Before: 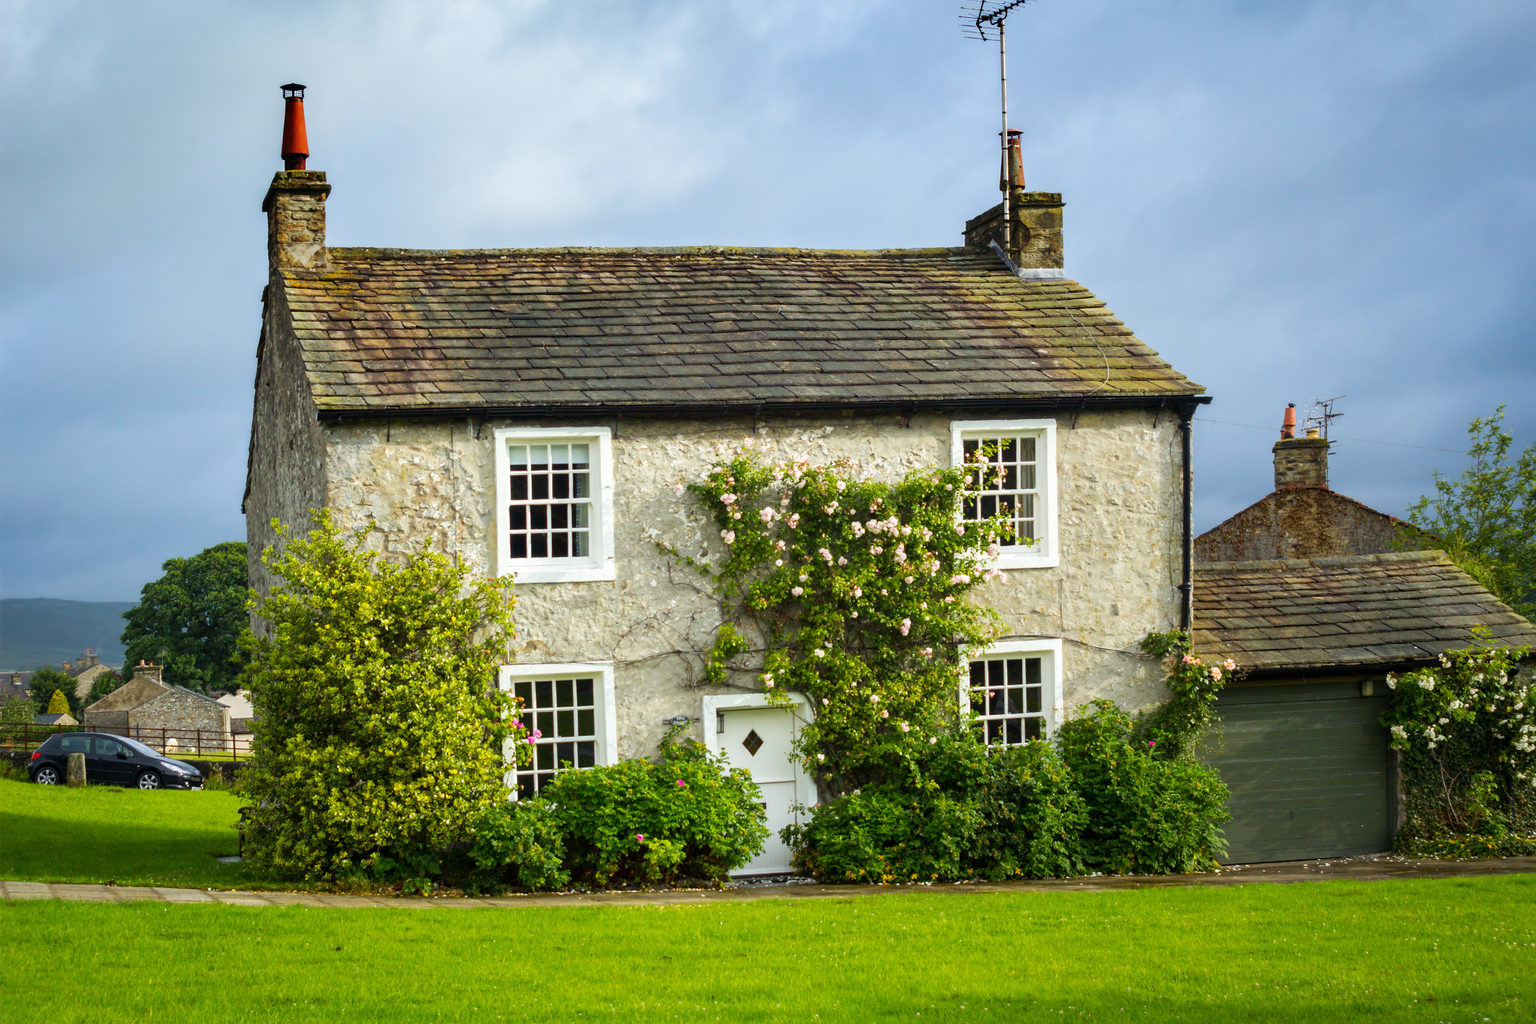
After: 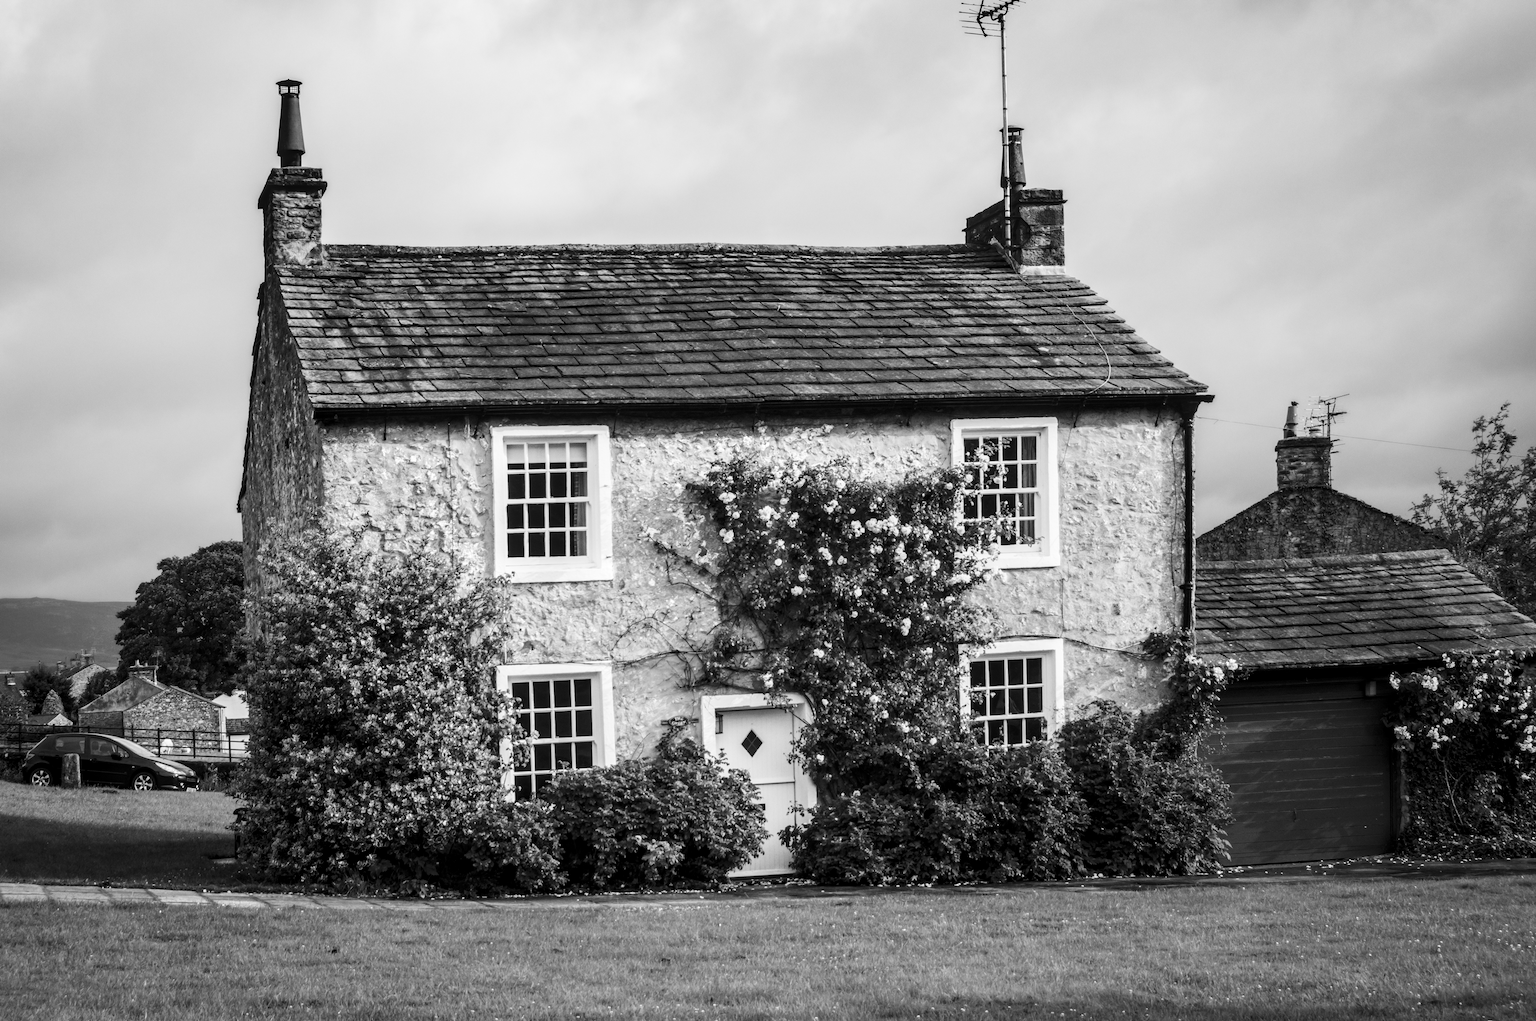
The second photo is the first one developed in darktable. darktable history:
contrast brightness saturation: contrast 0.28
color calibration: output gray [0.22, 0.42, 0.37, 0], gray › normalize channels true, illuminant same as pipeline (D50), adaptation XYZ, x 0.346, y 0.359, gamut compression 0
crop: left 0.434%, top 0.485%, right 0.244%, bottom 0.386%
local contrast: on, module defaults
